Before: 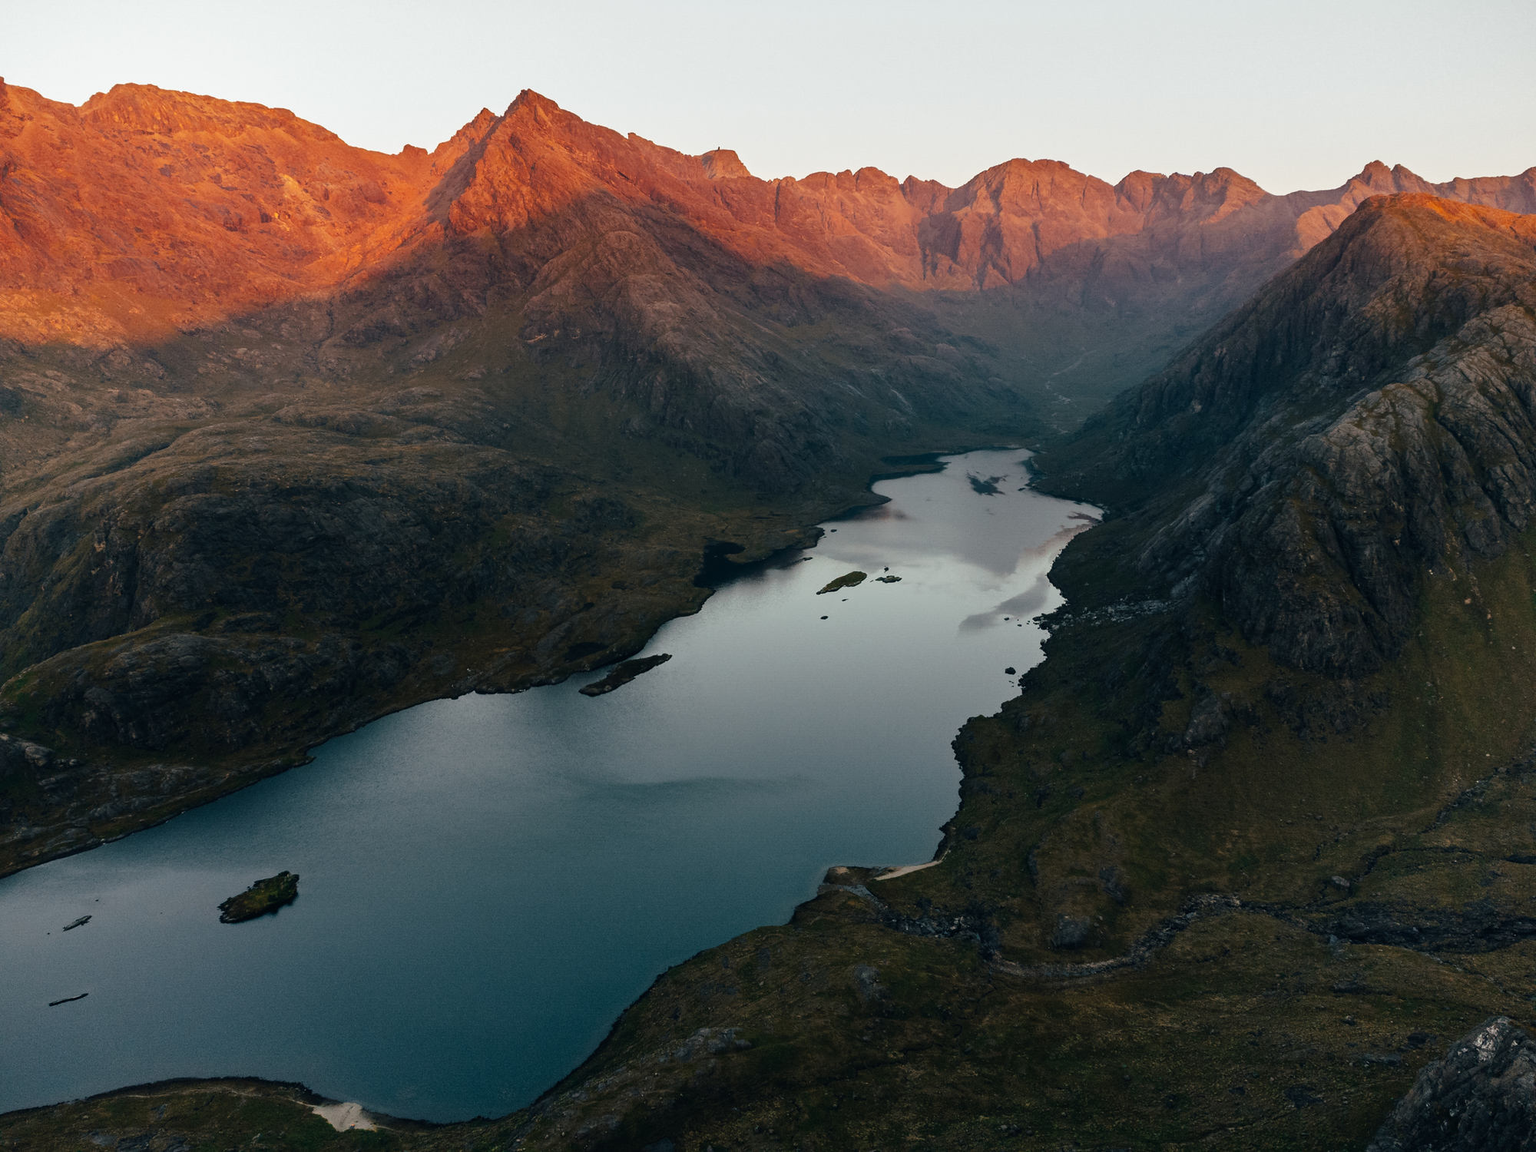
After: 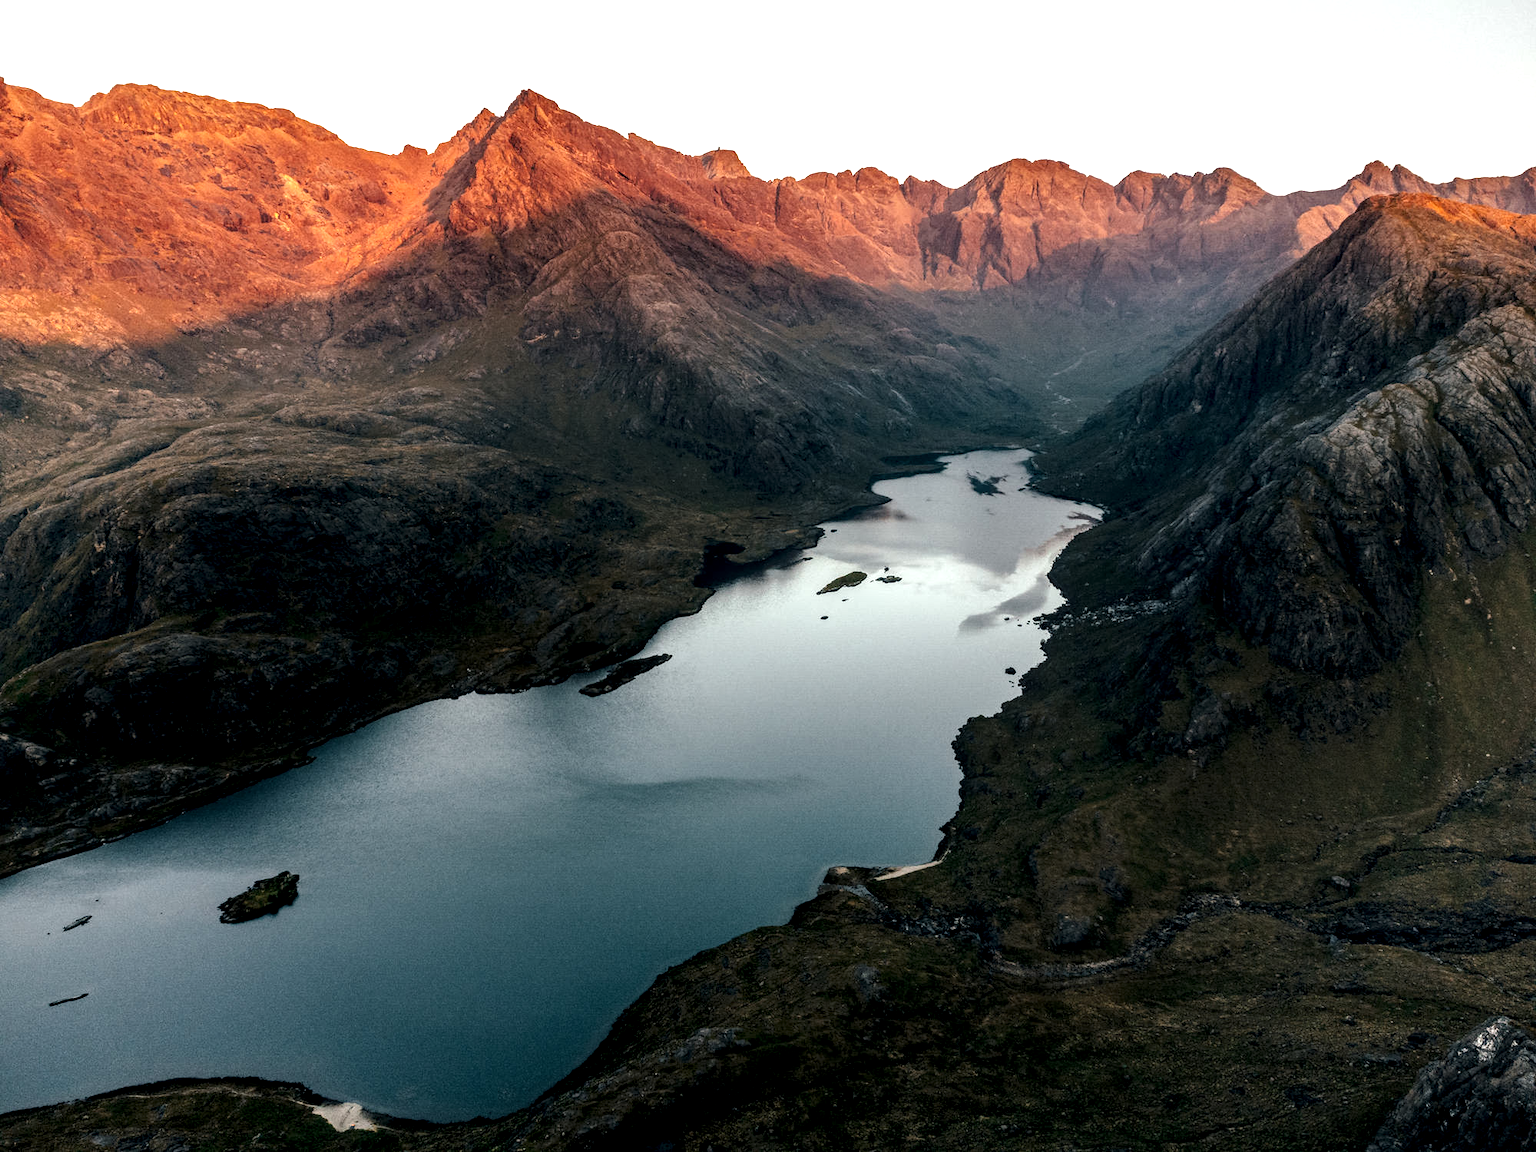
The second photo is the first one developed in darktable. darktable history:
local contrast: highlights 64%, shadows 54%, detail 169%, midtone range 0.513
tone equalizer: -8 EV -0.4 EV, -7 EV -0.362 EV, -6 EV -0.303 EV, -5 EV -0.257 EV, -3 EV 0.239 EV, -2 EV 0.335 EV, -1 EV 0.413 EV, +0 EV 0.422 EV
